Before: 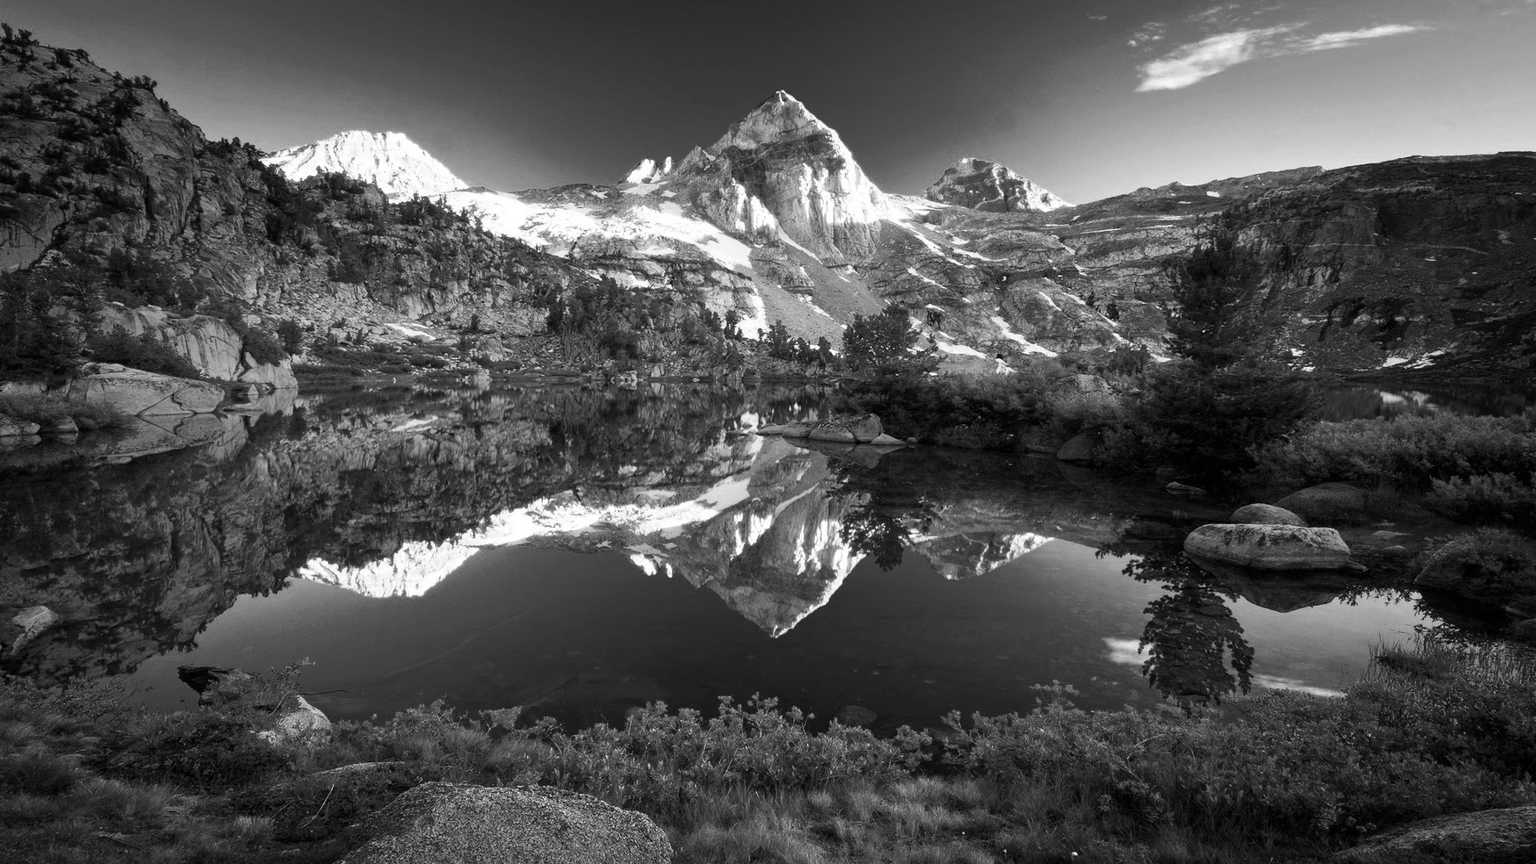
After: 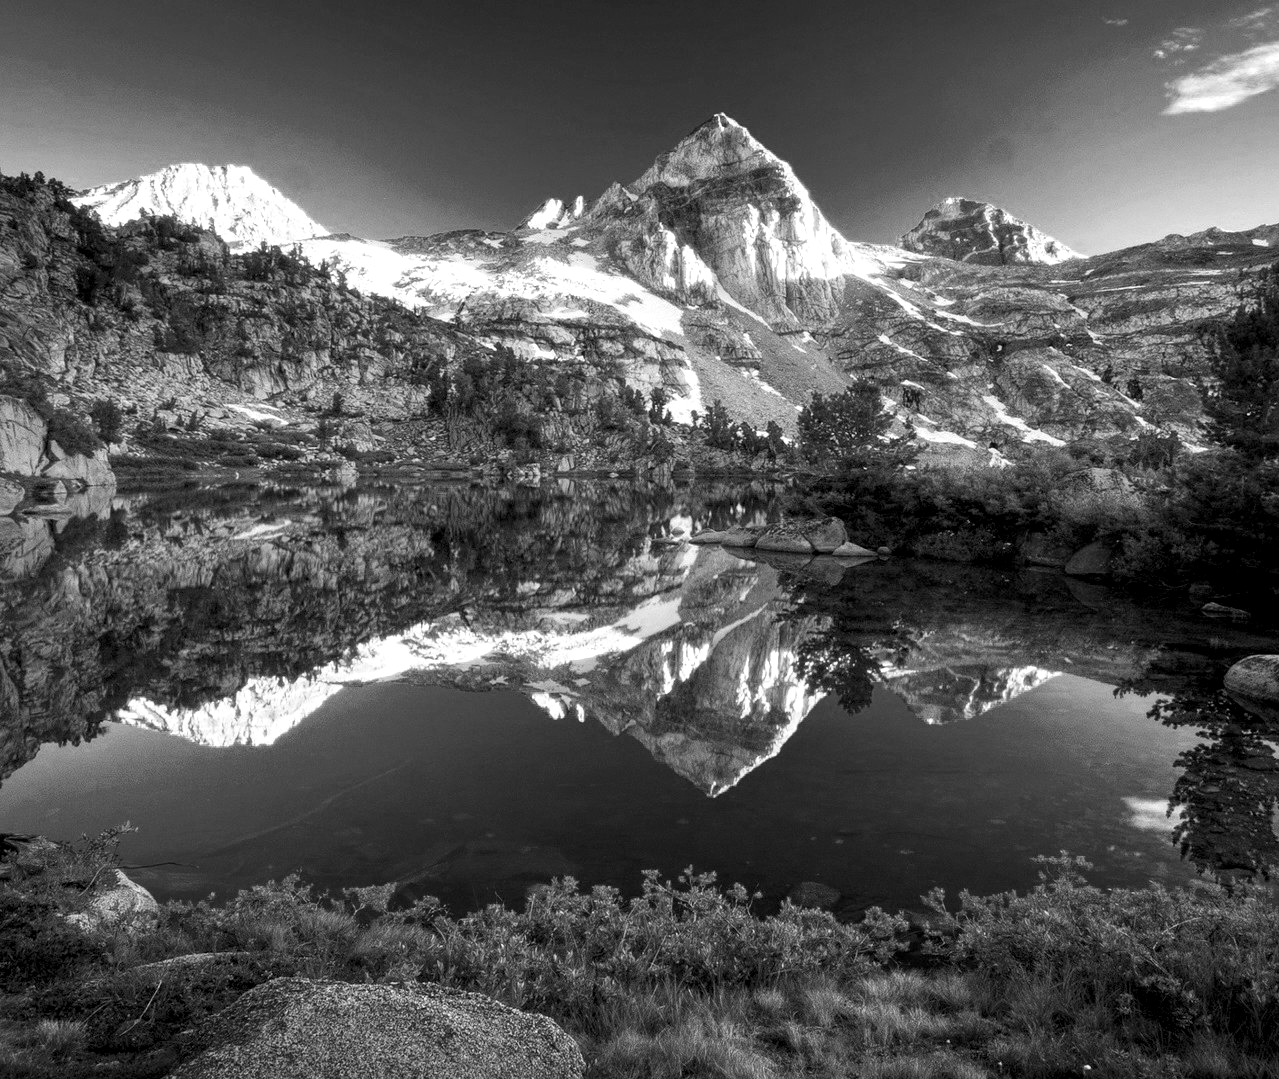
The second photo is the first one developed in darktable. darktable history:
local contrast: highlights 99%, shadows 86%, detail 160%, midtone range 0.2
crop and rotate: left 13.342%, right 19.991%
